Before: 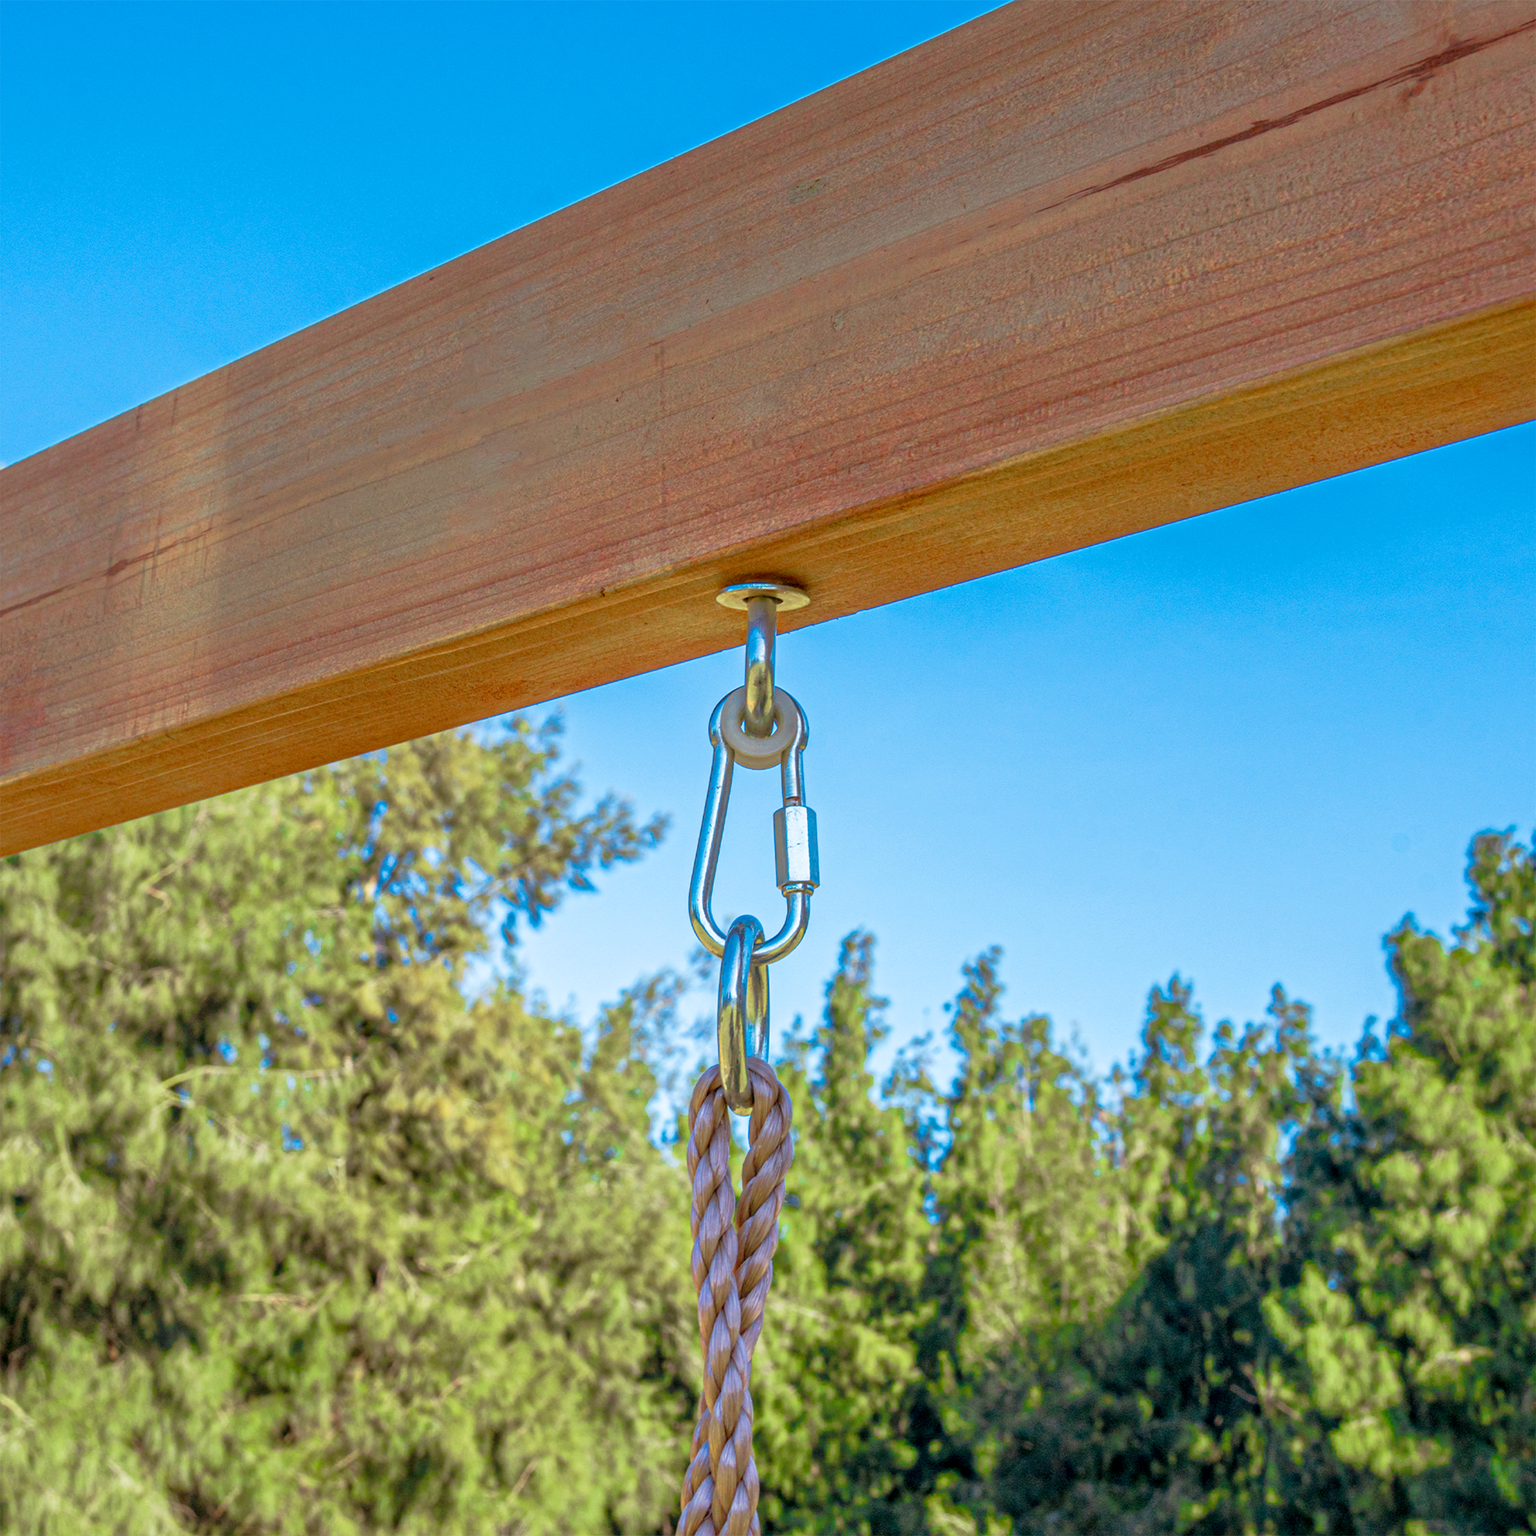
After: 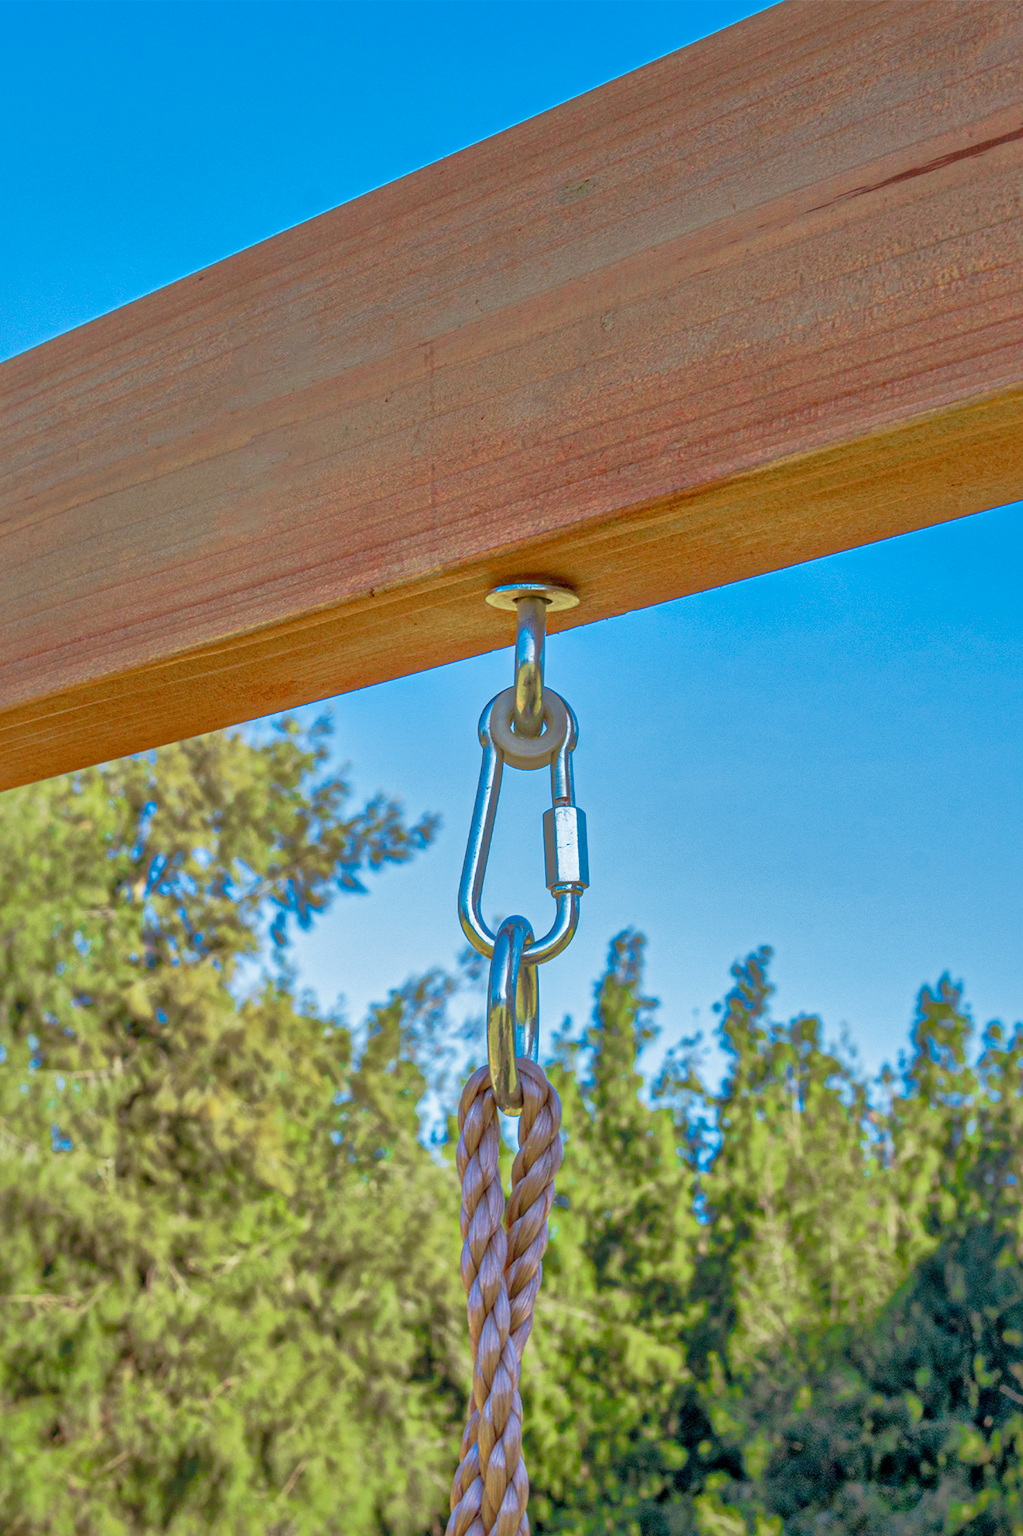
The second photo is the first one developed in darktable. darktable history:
shadows and highlights: shadows 60, highlights -60
crop and rotate: left 15.055%, right 18.278%
